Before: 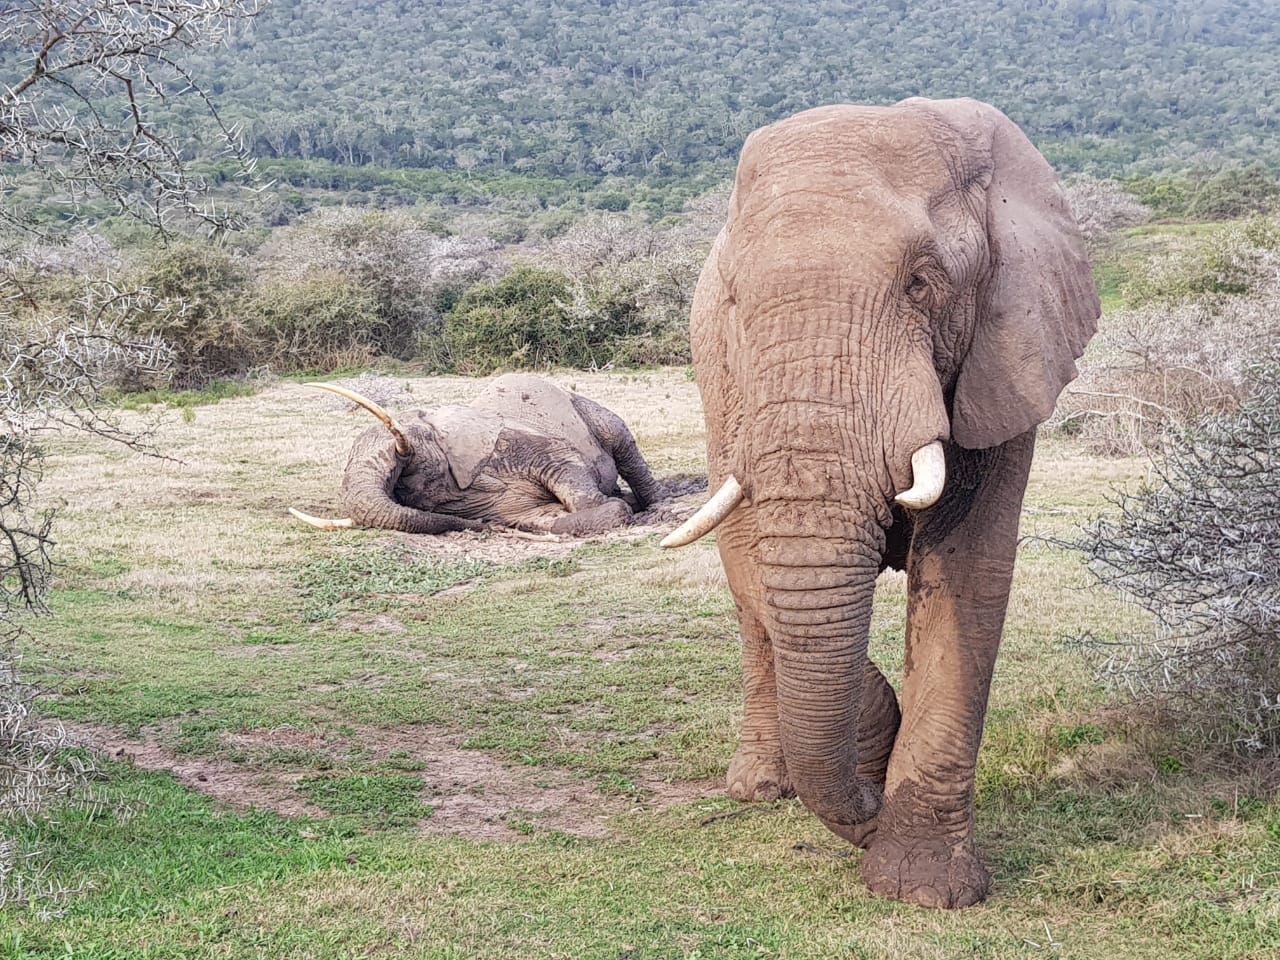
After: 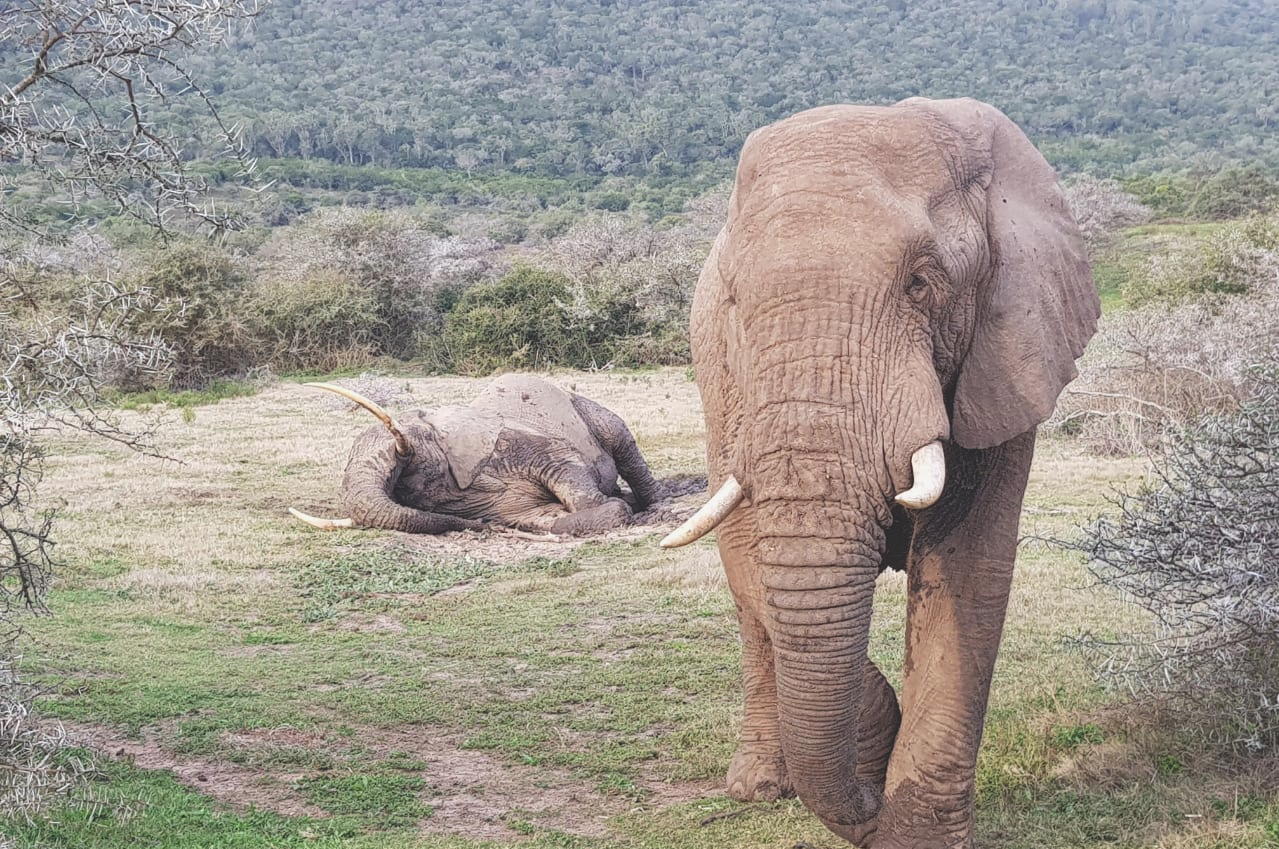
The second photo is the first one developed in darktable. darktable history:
exposure: black level correction -0.025, exposure -0.117 EV, compensate highlight preservation false
crop and rotate: top 0%, bottom 11.49%
